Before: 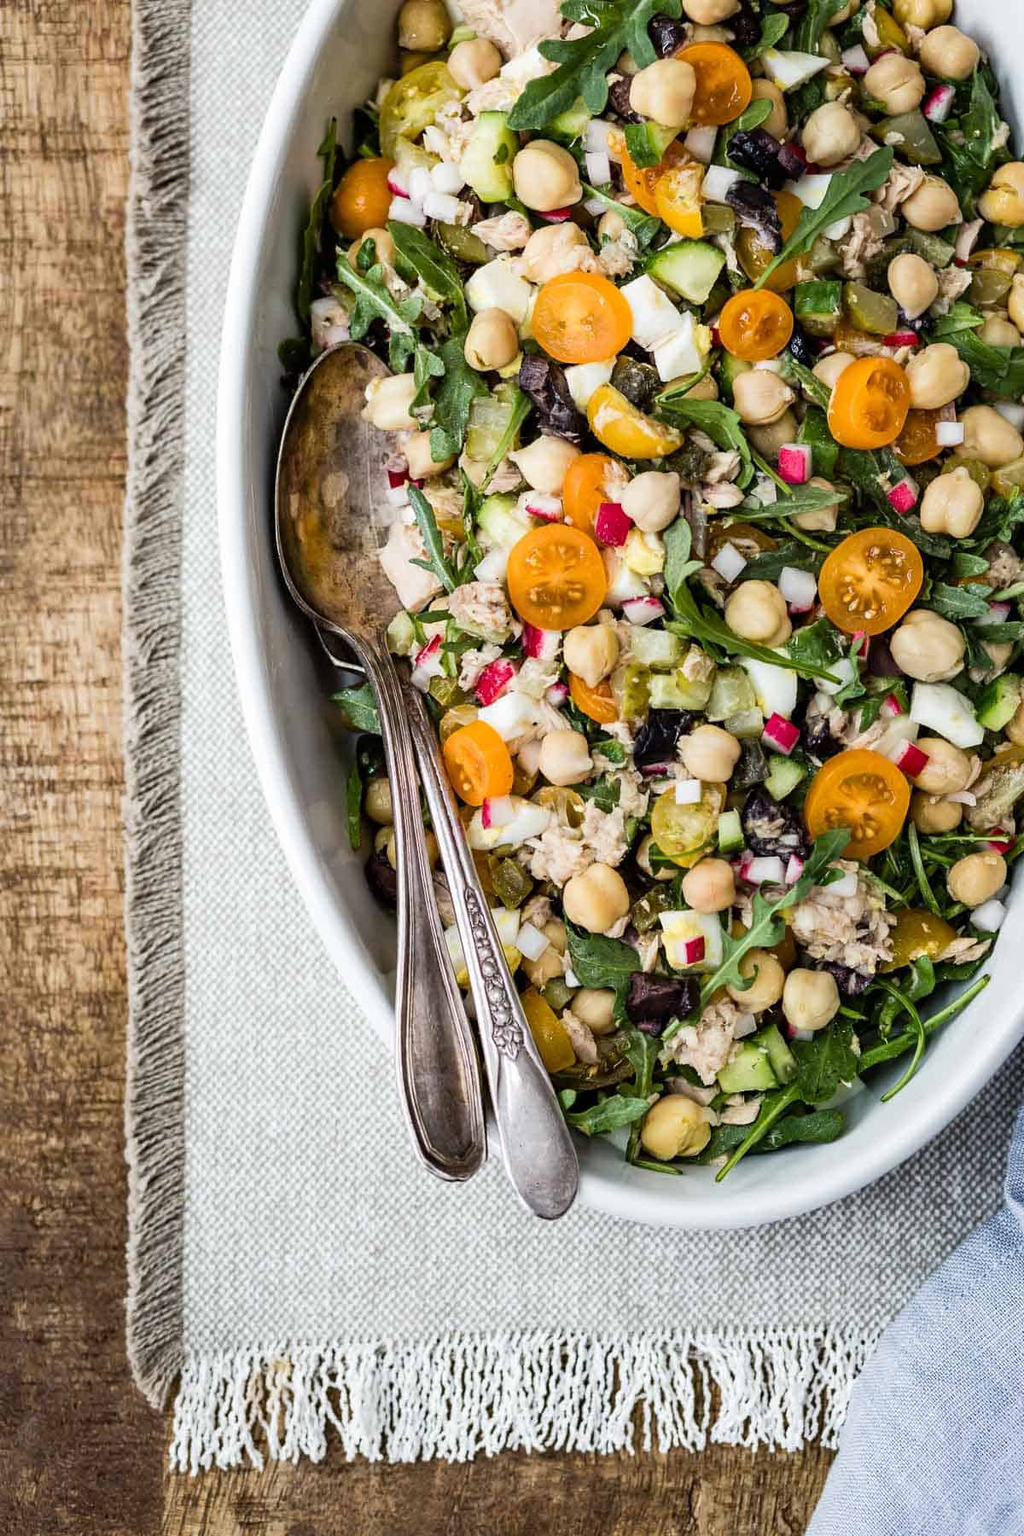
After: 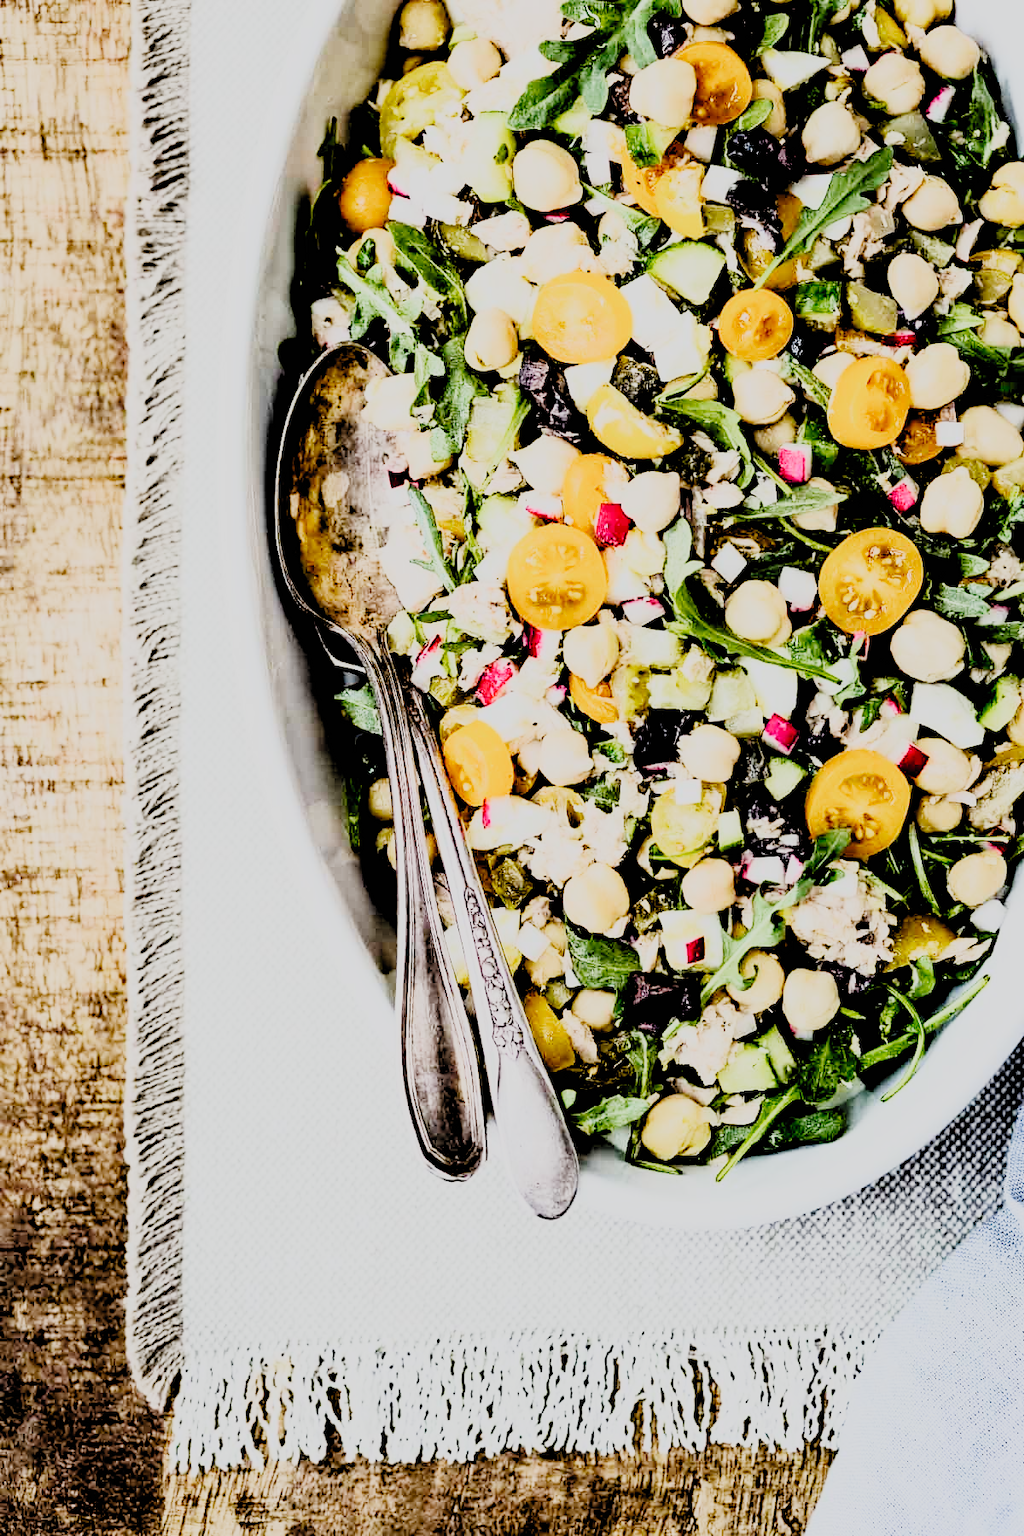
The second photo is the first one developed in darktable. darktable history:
rgb curve: curves: ch0 [(0, 0) (0.21, 0.15) (0.24, 0.21) (0.5, 0.75) (0.75, 0.96) (0.89, 0.99) (1, 1)]; ch1 [(0, 0.02) (0.21, 0.13) (0.25, 0.2) (0.5, 0.67) (0.75, 0.9) (0.89, 0.97) (1, 1)]; ch2 [(0, 0.02) (0.21, 0.13) (0.25, 0.2) (0.5, 0.67) (0.75, 0.9) (0.89, 0.97) (1, 1)], compensate middle gray true
filmic rgb: black relative exposure -2.85 EV, white relative exposure 4.56 EV, hardness 1.77, contrast 1.25, preserve chrominance no, color science v5 (2021)
